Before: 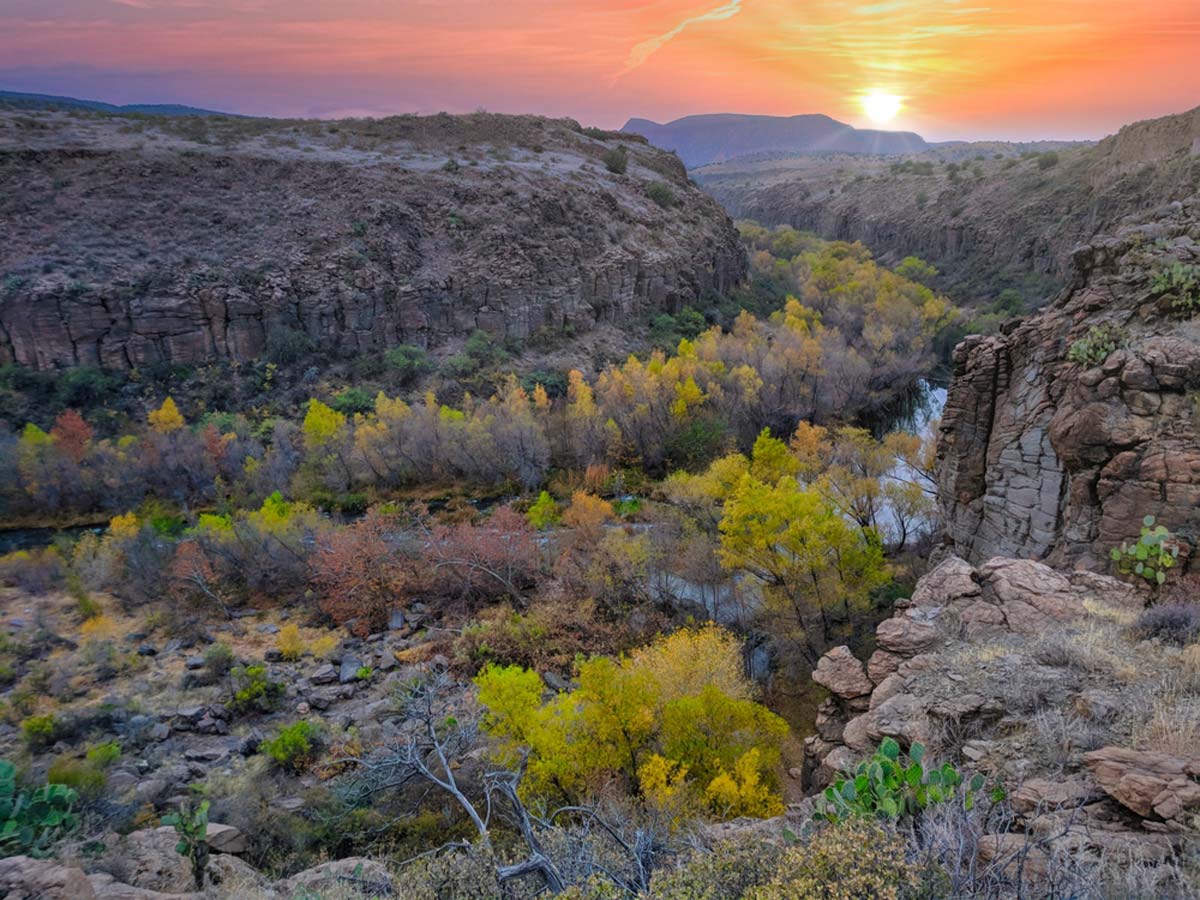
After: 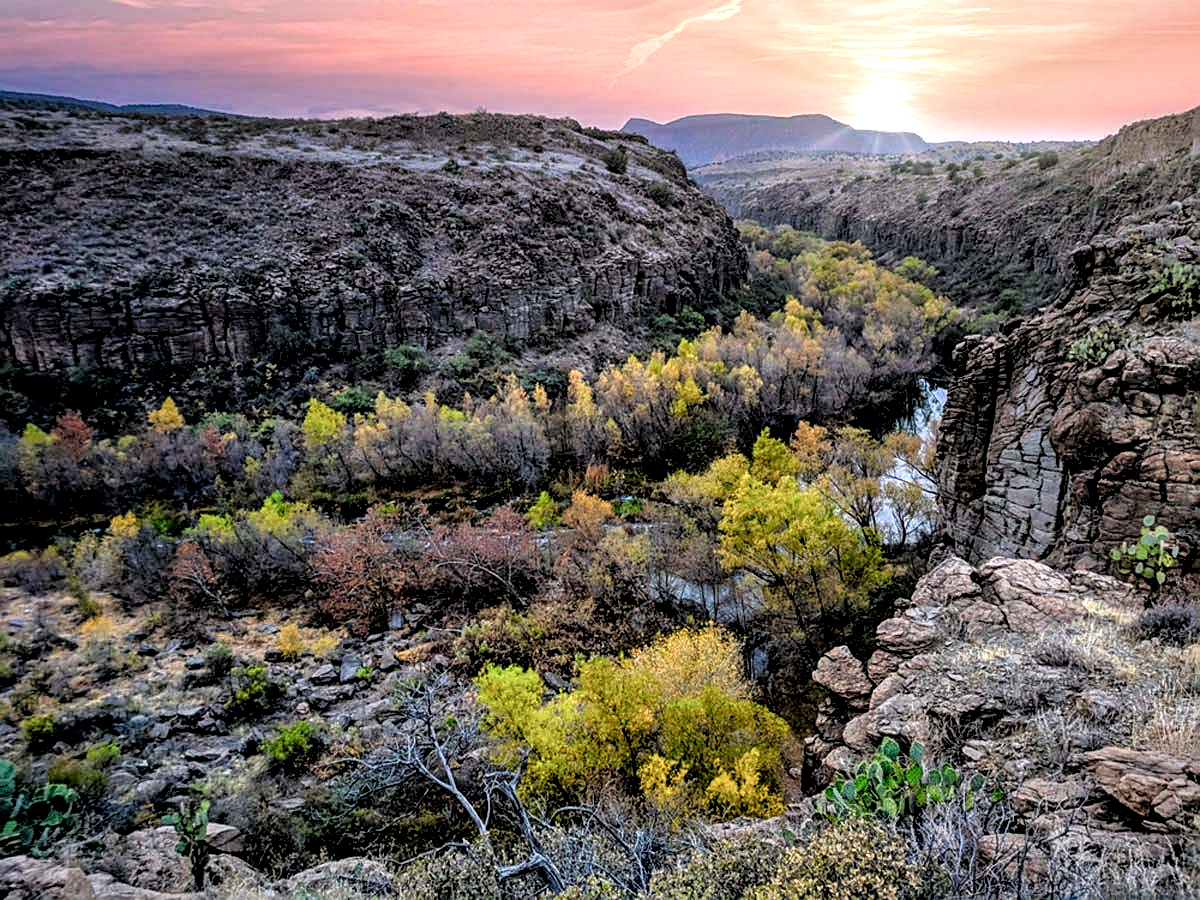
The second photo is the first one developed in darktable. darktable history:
sharpen: on, module defaults
filmic rgb: black relative exposure -3.66 EV, white relative exposure 2.44 EV, hardness 3.3
local contrast: detail 142%
tone equalizer: -8 EV -0.453 EV, -7 EV -0.414 EV, -6 EV -0.36 EV, -5 EV -0.259 EV, -3 EV 0.241 EV, -2 EV 0.321 EV, -1 EV 0.391 EV, +0 EV 0.402 EV
